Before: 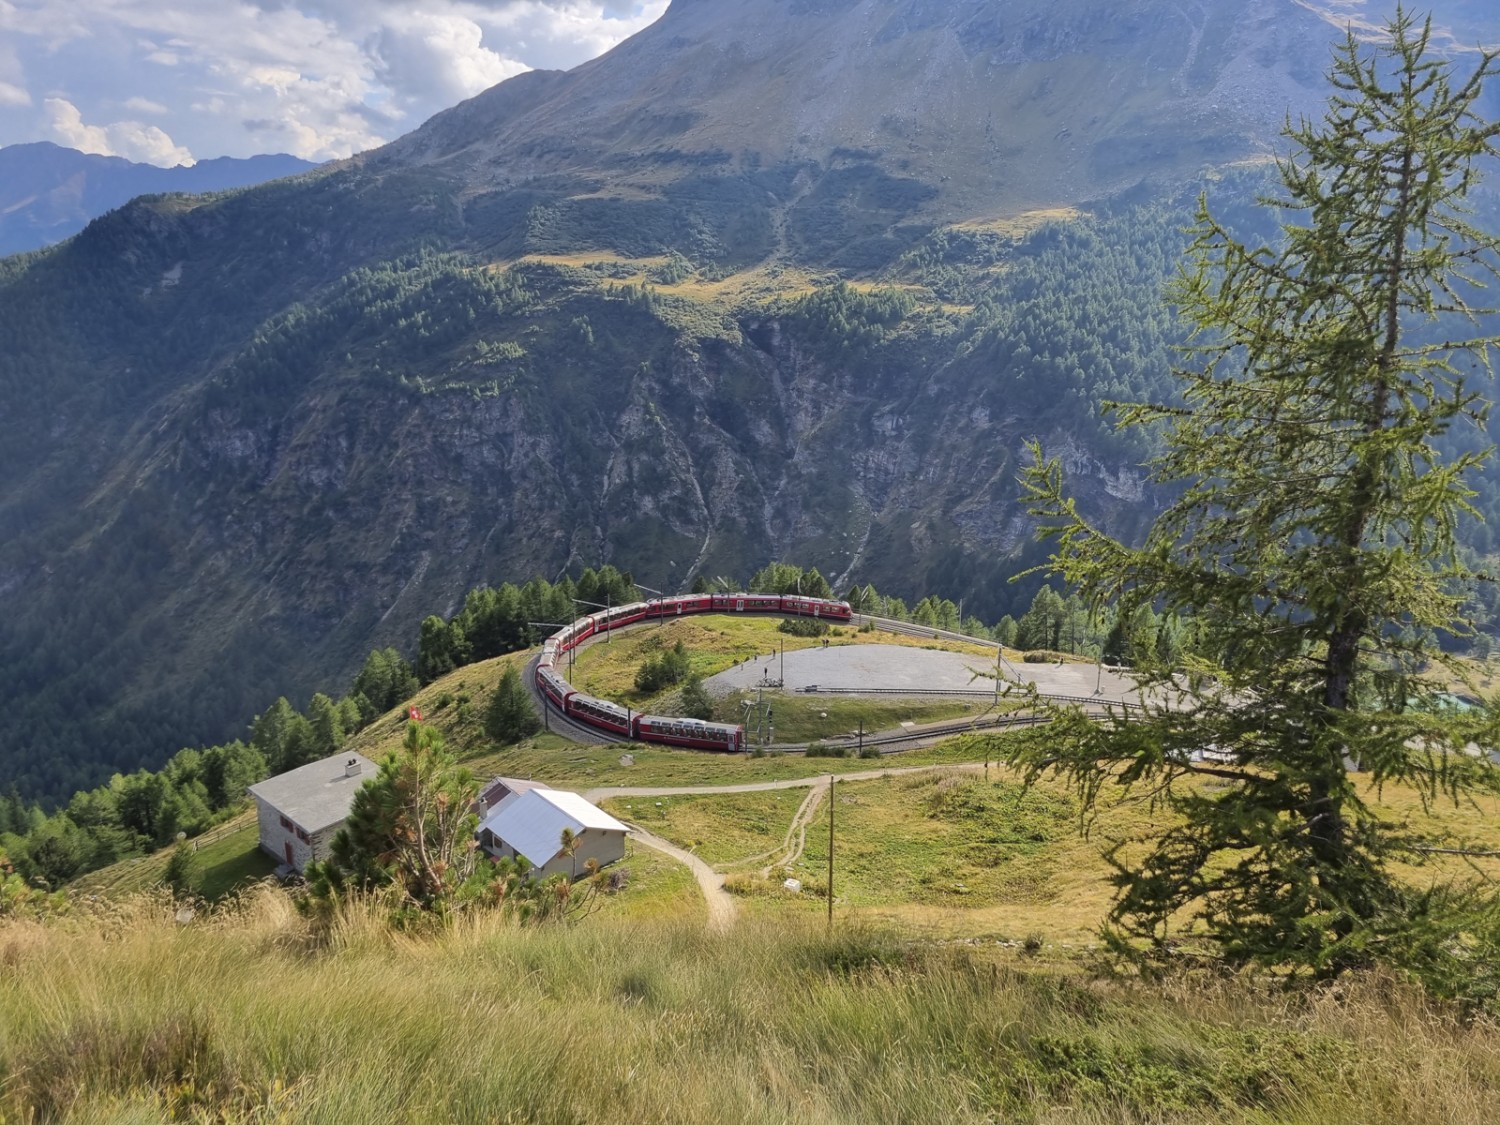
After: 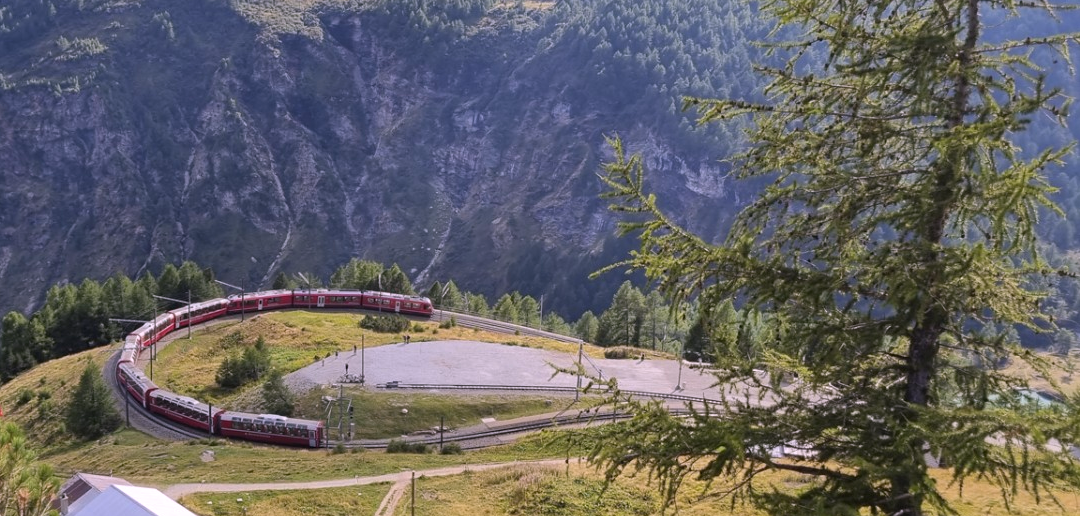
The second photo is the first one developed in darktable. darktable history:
crop and rotate: left 27.938%, top 27.046%, bottom 27.046%
white balance: red 1.066, blue 1.119
